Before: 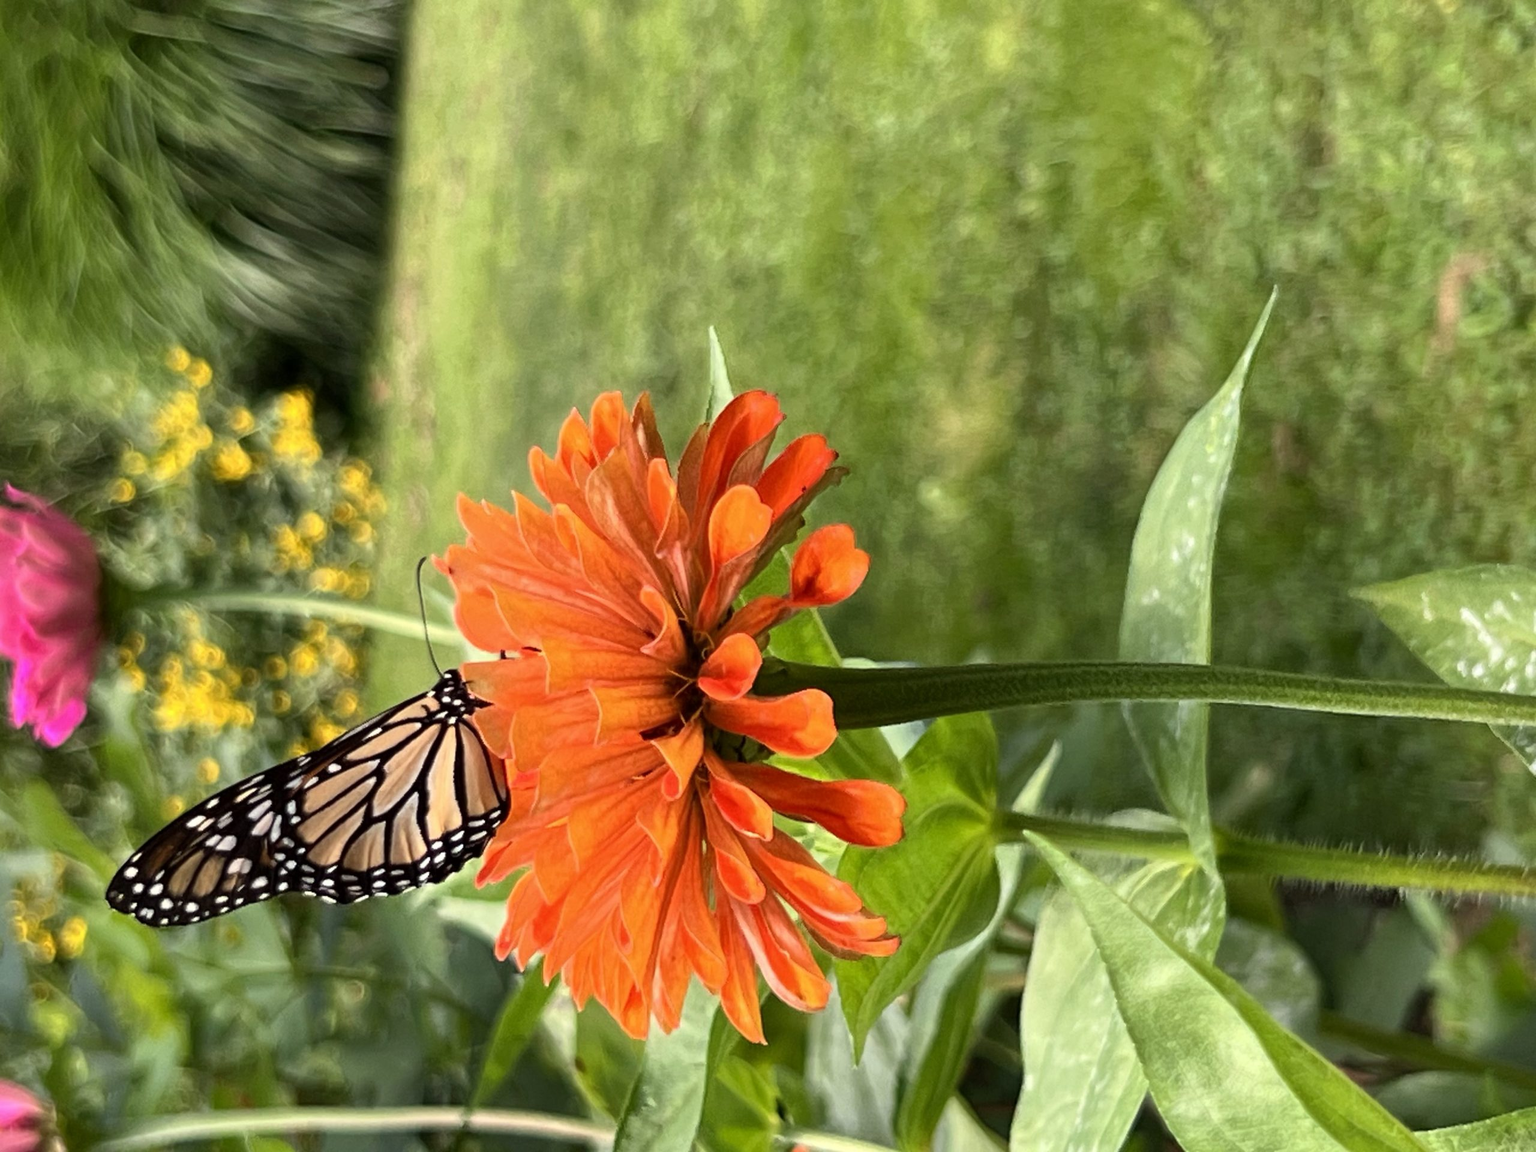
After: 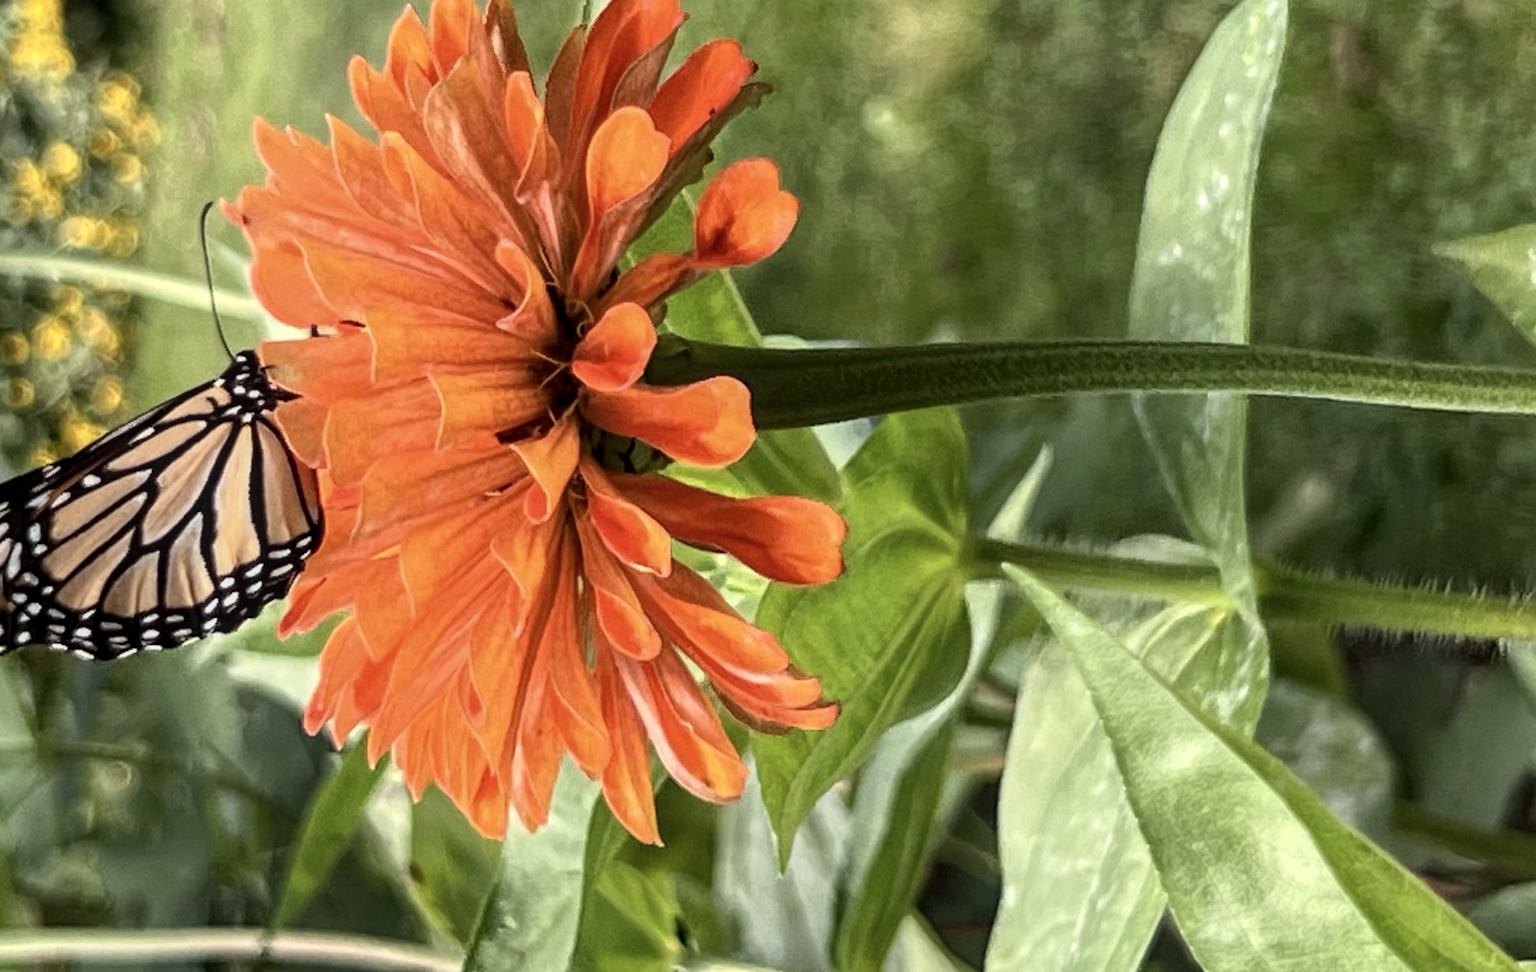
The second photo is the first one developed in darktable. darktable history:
crop and rotate: left 17.299%, top 35.115%, right 7.015%, bottom 1.024%
contrast brightness saturation: saturation -0.17
local contrast: on, module defaults
